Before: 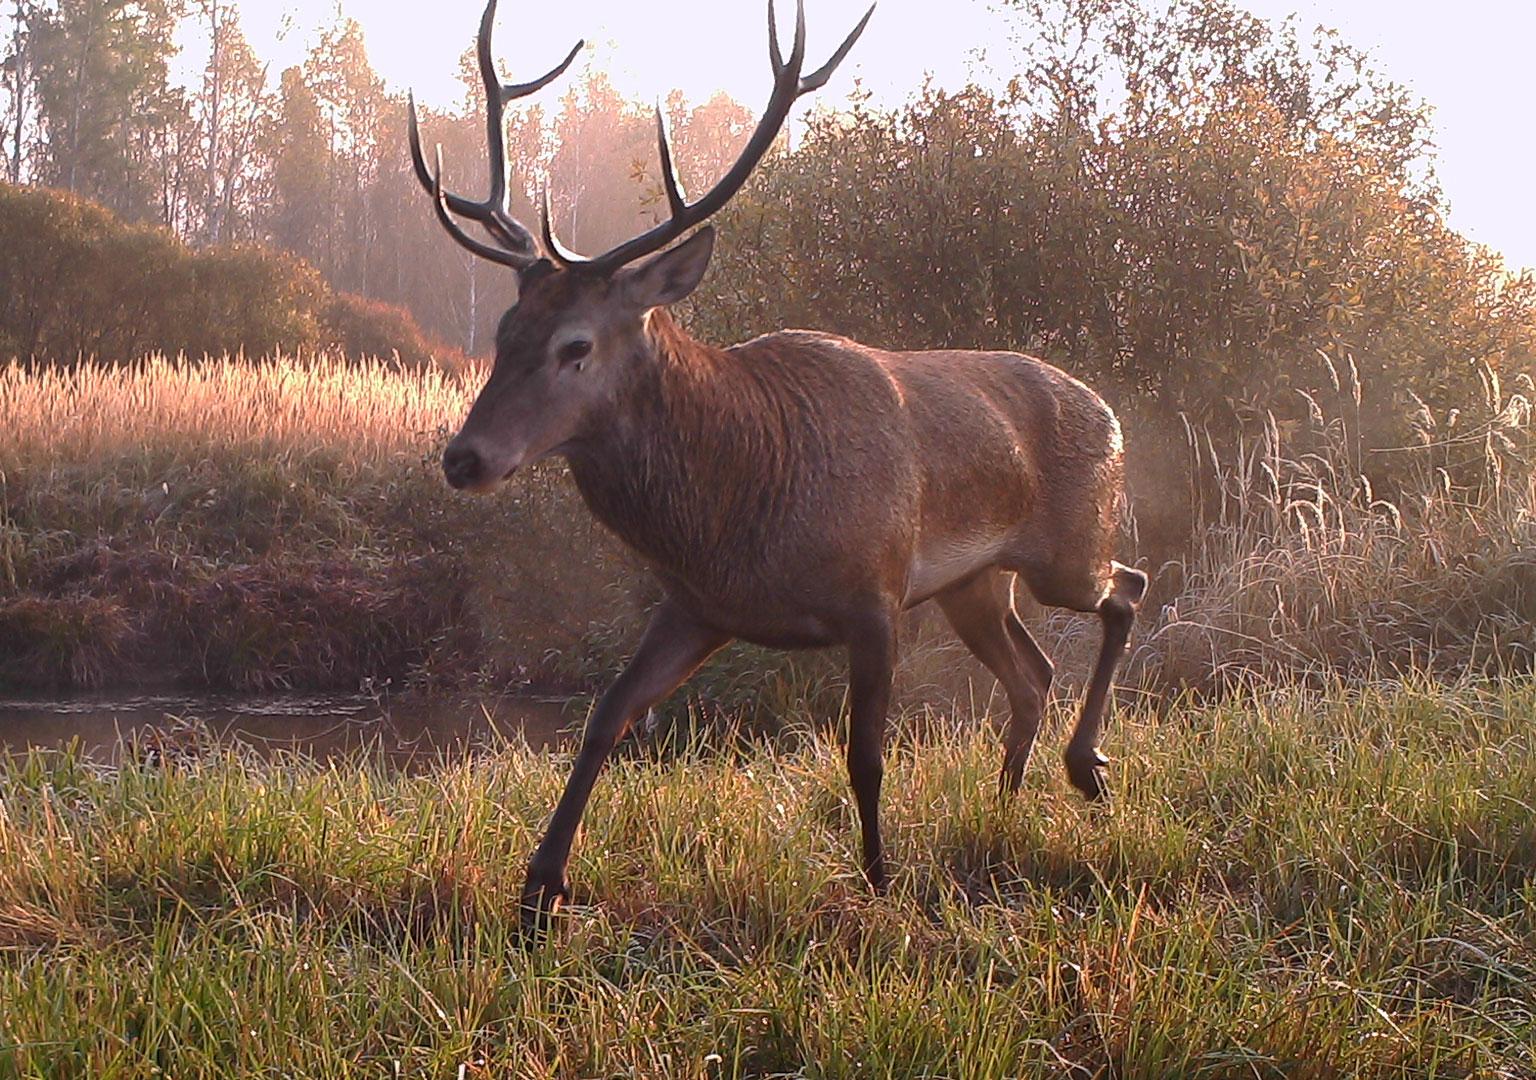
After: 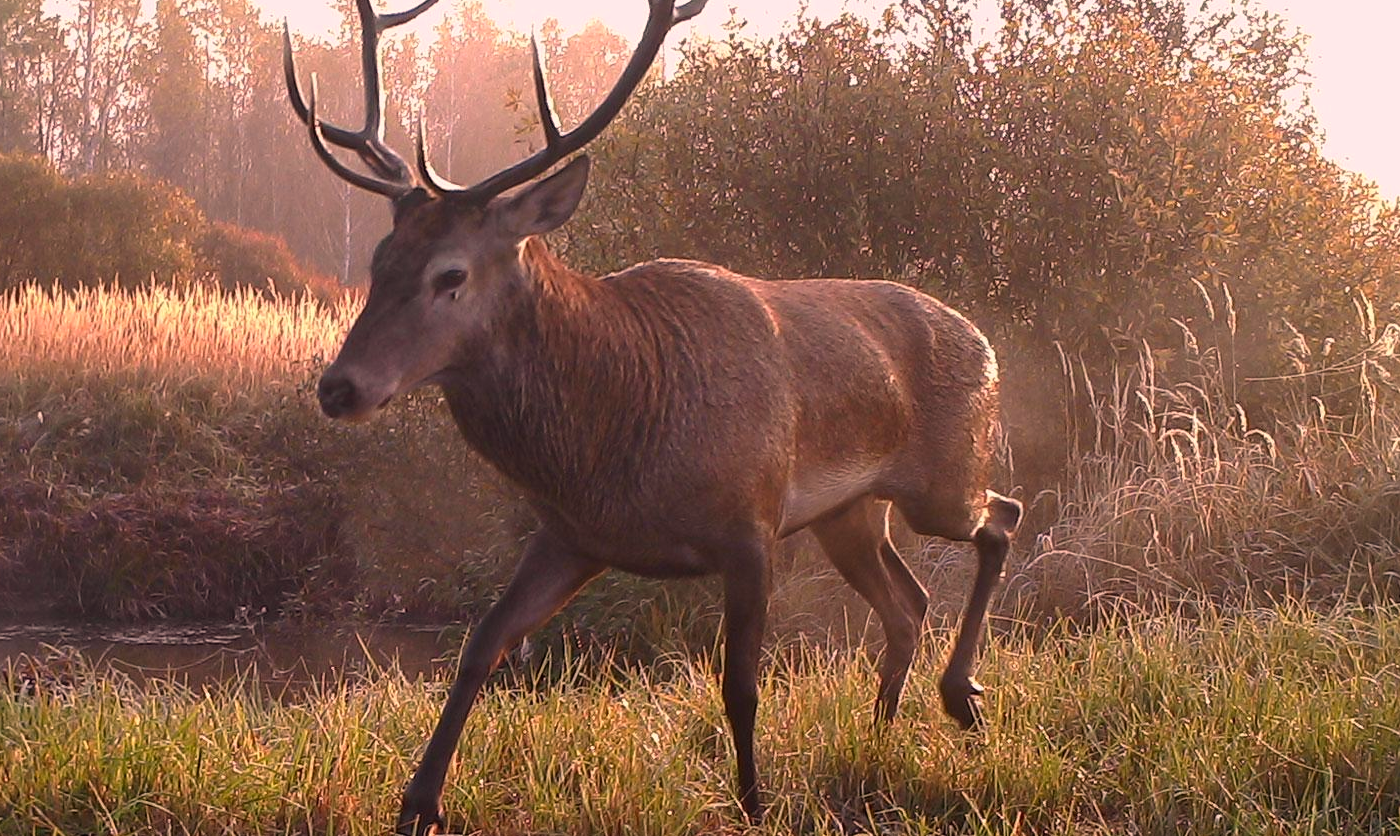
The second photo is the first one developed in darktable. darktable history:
color correction: highlights a* 11.96, highlights b* 11.58
crop: left 8.155%, top 6.611%, bottom 15.385%
